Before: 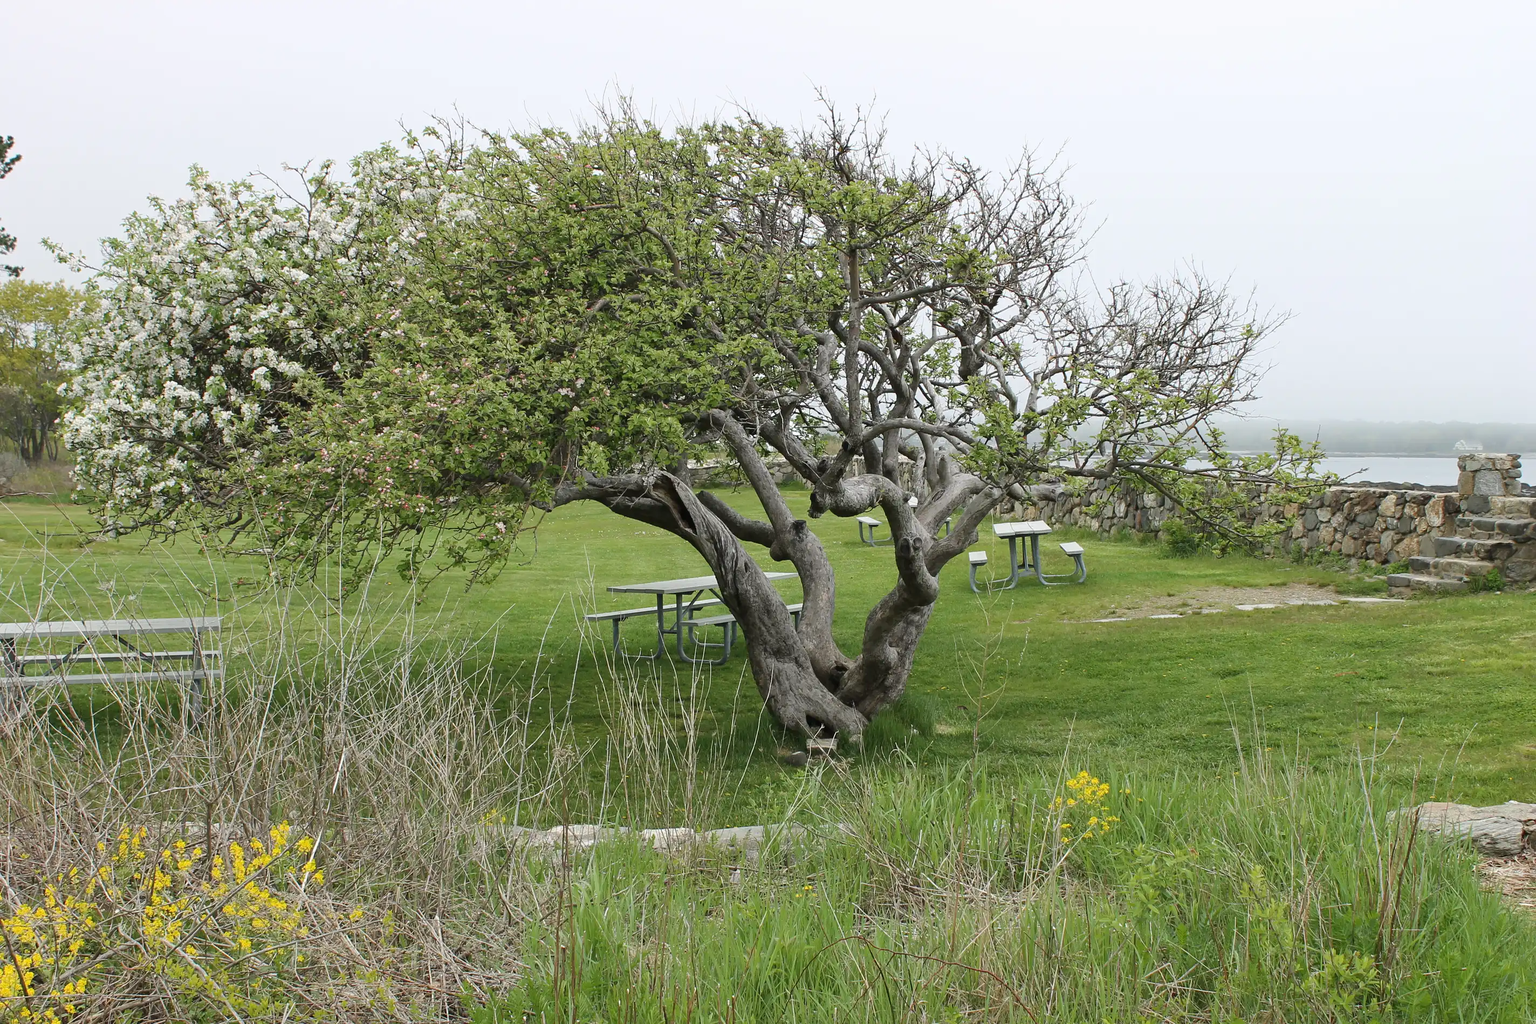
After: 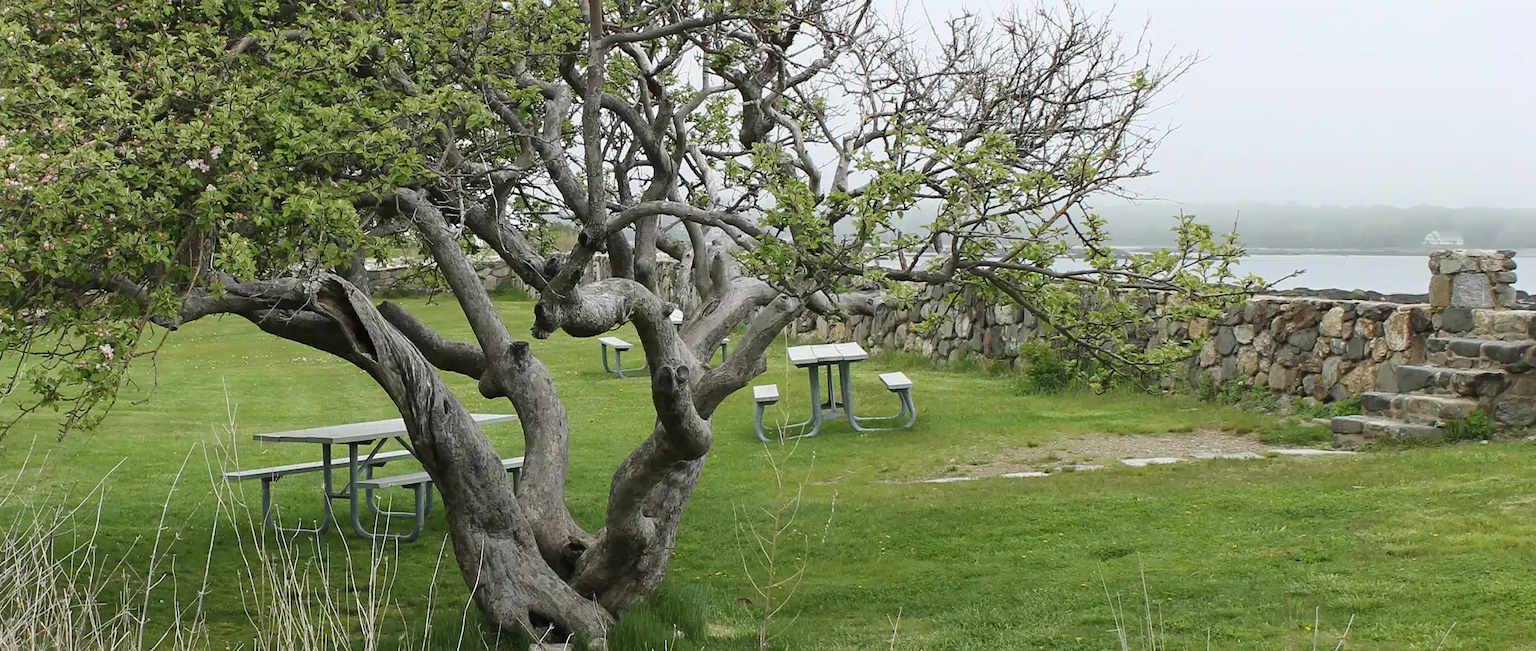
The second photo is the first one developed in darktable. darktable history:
crop and rotate: left 27.586%, top 26.678%, bottom 27.275%
color correction: highlights b* 0.05
